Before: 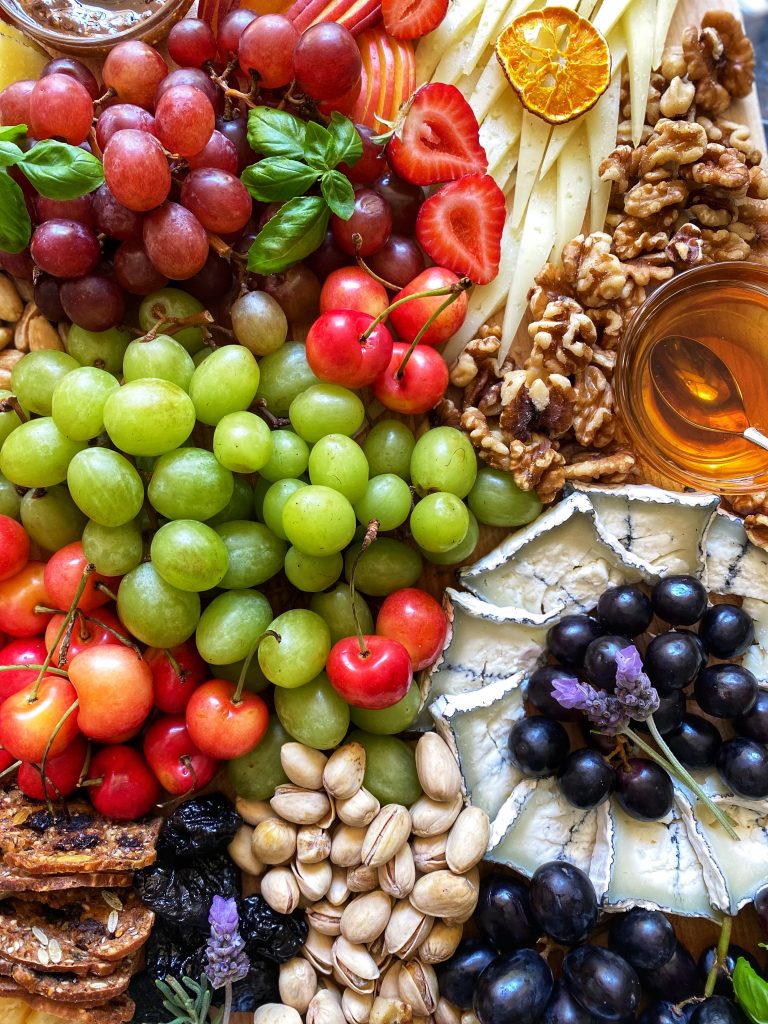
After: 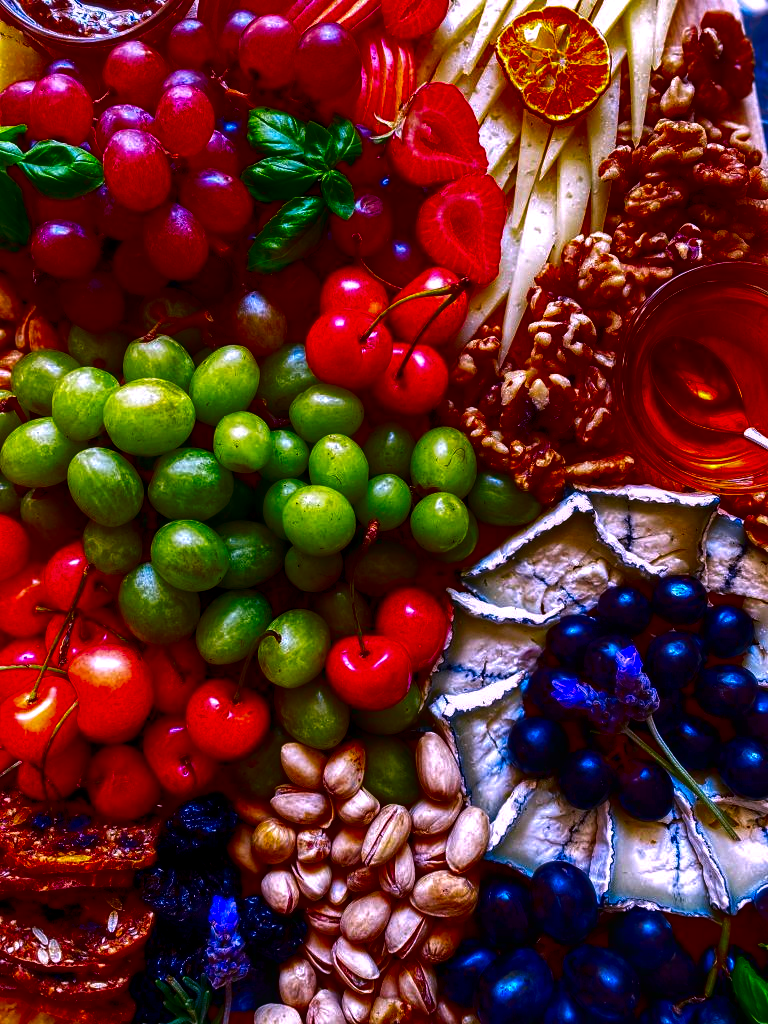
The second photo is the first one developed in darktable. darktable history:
local contrast: on, module defaults
white balance: red 1.066, blue 1.119
contrast brightness saturation: brightness -1, saturation 1
